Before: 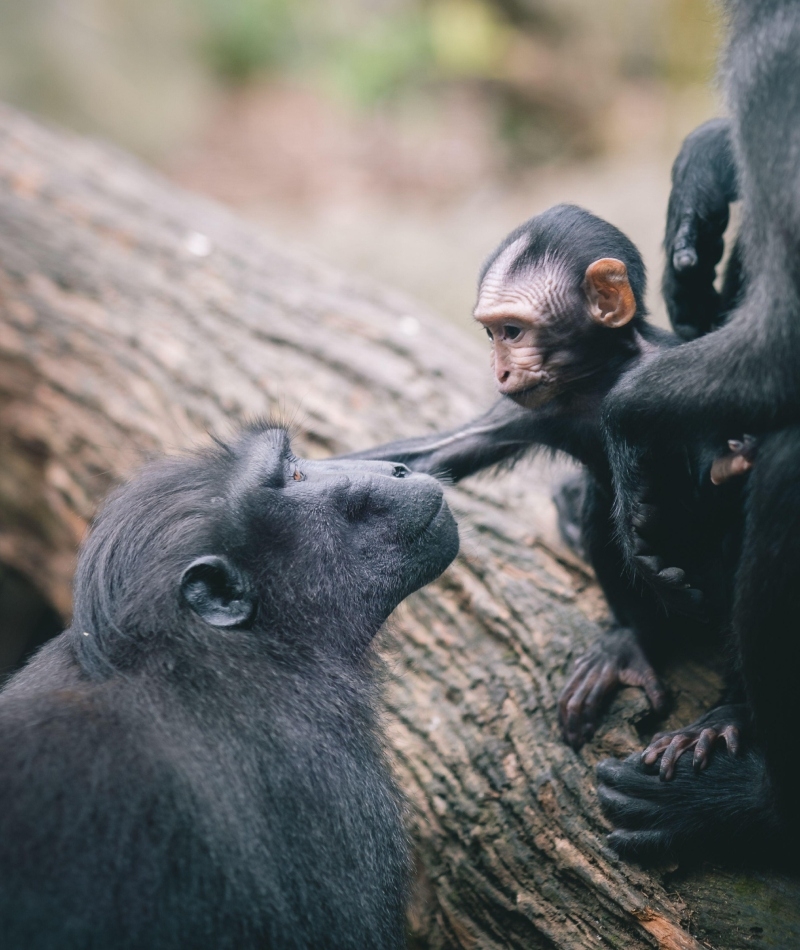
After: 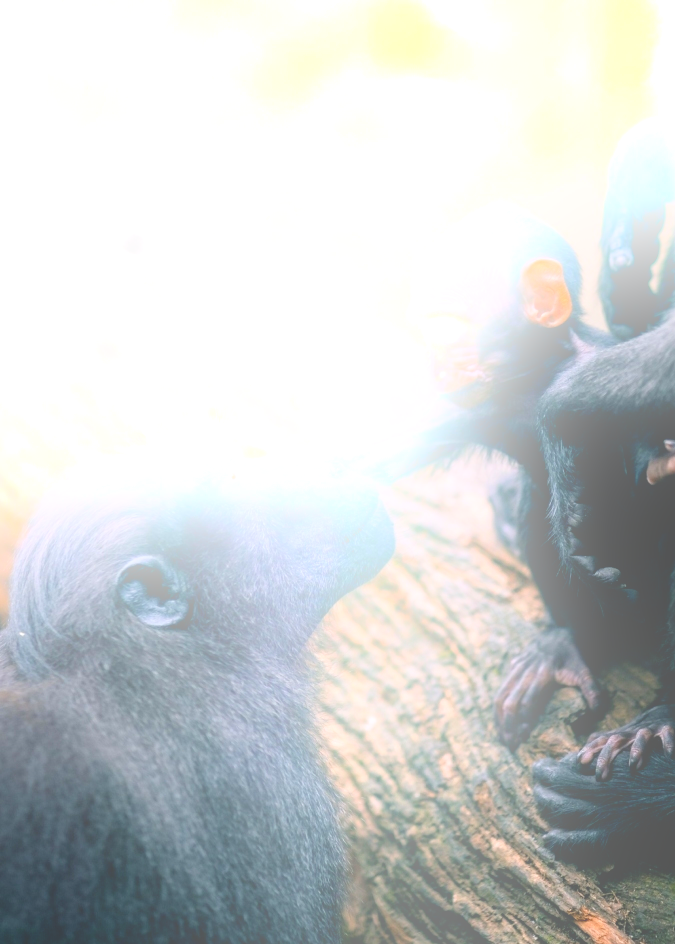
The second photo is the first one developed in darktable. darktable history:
local contrast: on, module defaults
tone curve: curves: ch0 [(0, 0) (0.003, 0) (0.011, 0.001) (0.025, 0.003) (0.044, 0.004) (0.069, 0.007) (0.1, 0.01) (0.136, 0.033) (0.177, 0.082) (0.224, 0.141) (0.277, 0.208) (0.335, 0.282) (0.399, 0.363) (0.468, 0.451) (0.543, 0.545) (0.623, 0.647) (0.709, 0.756) (0.801, 0.87) (0.898, 0.972) (1, 1)], preserve colors none
crop: left 8.026%, right 7.374%
bloom: size 25%, threshold 5%, strength 90%
